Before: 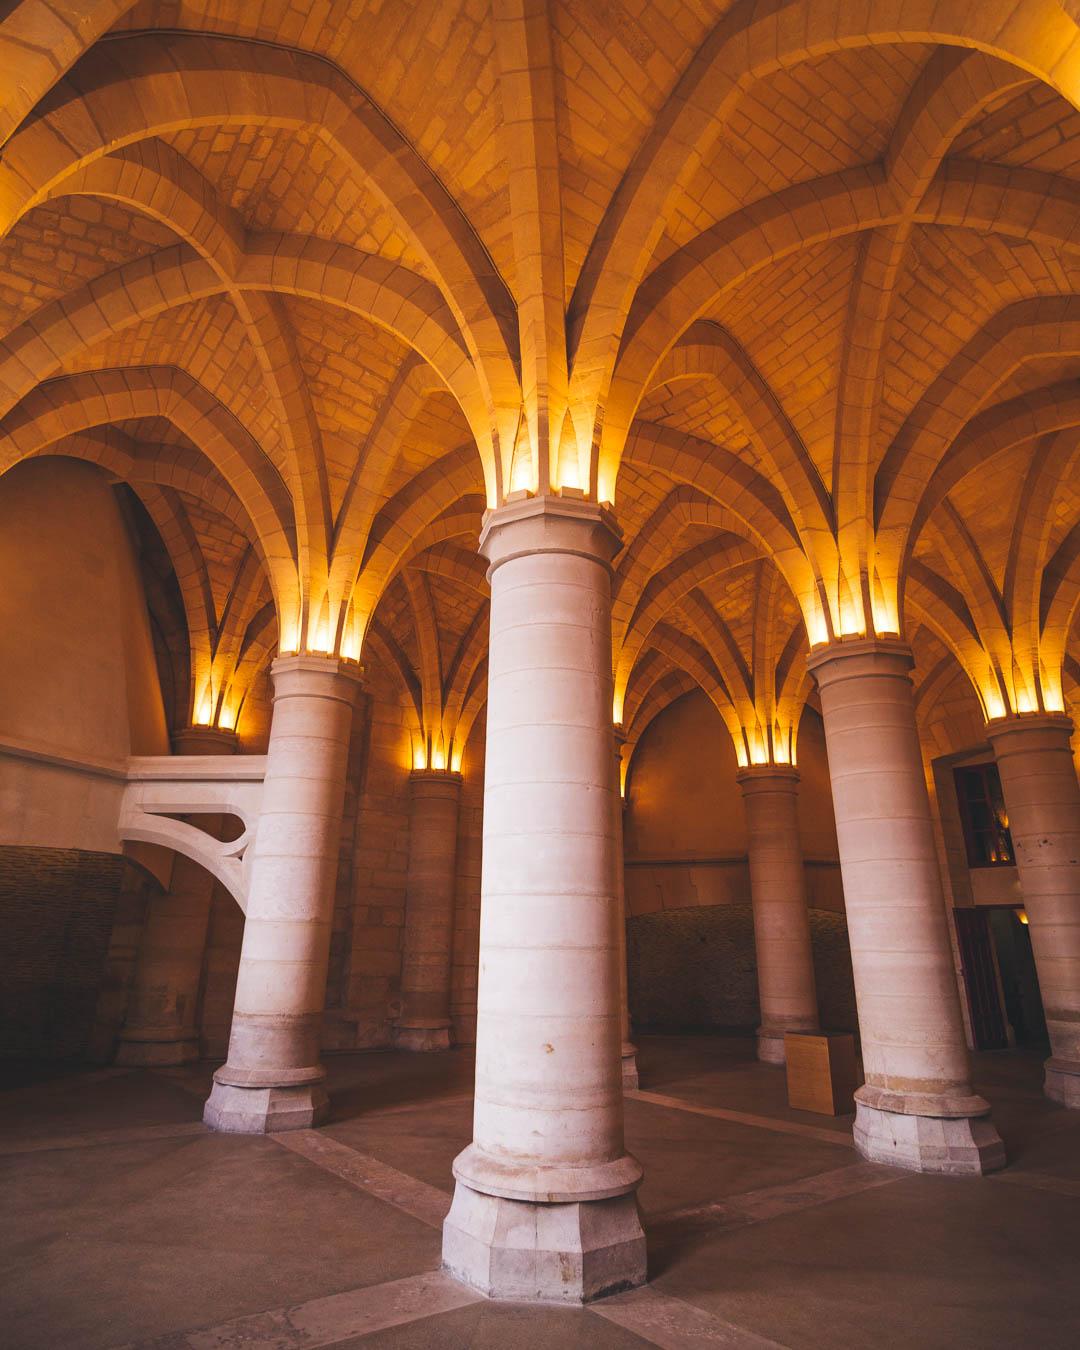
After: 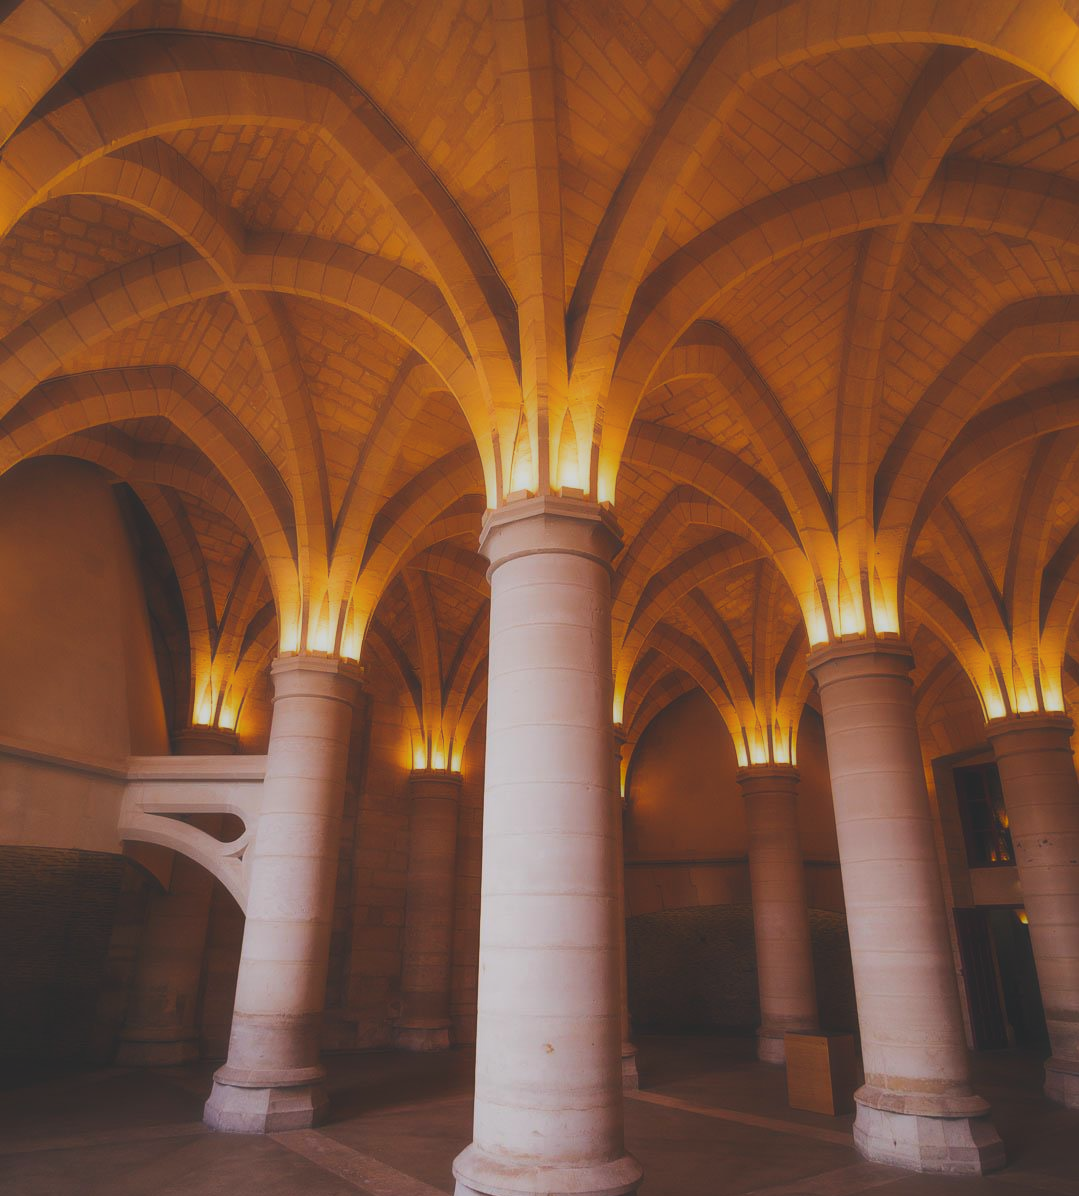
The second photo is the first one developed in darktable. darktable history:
crop and rotate: top 0%, bottom 11.365%
exposure: black level correction -0.015, exposure -0.524 EV, compensate highlight preservation false
contrast equalizer: octaves 7, y [[0.5, 0.501, 0.525, 0.597, 0.58, 0.514], [0.5 ×6], [0.5 ×6], [0 ×6], [0 ×6]], mix -0.984
shadows and highlights: shadows 20.81, highlights -80.9, highlights color adjustment 49.39%, soften with gaussian
